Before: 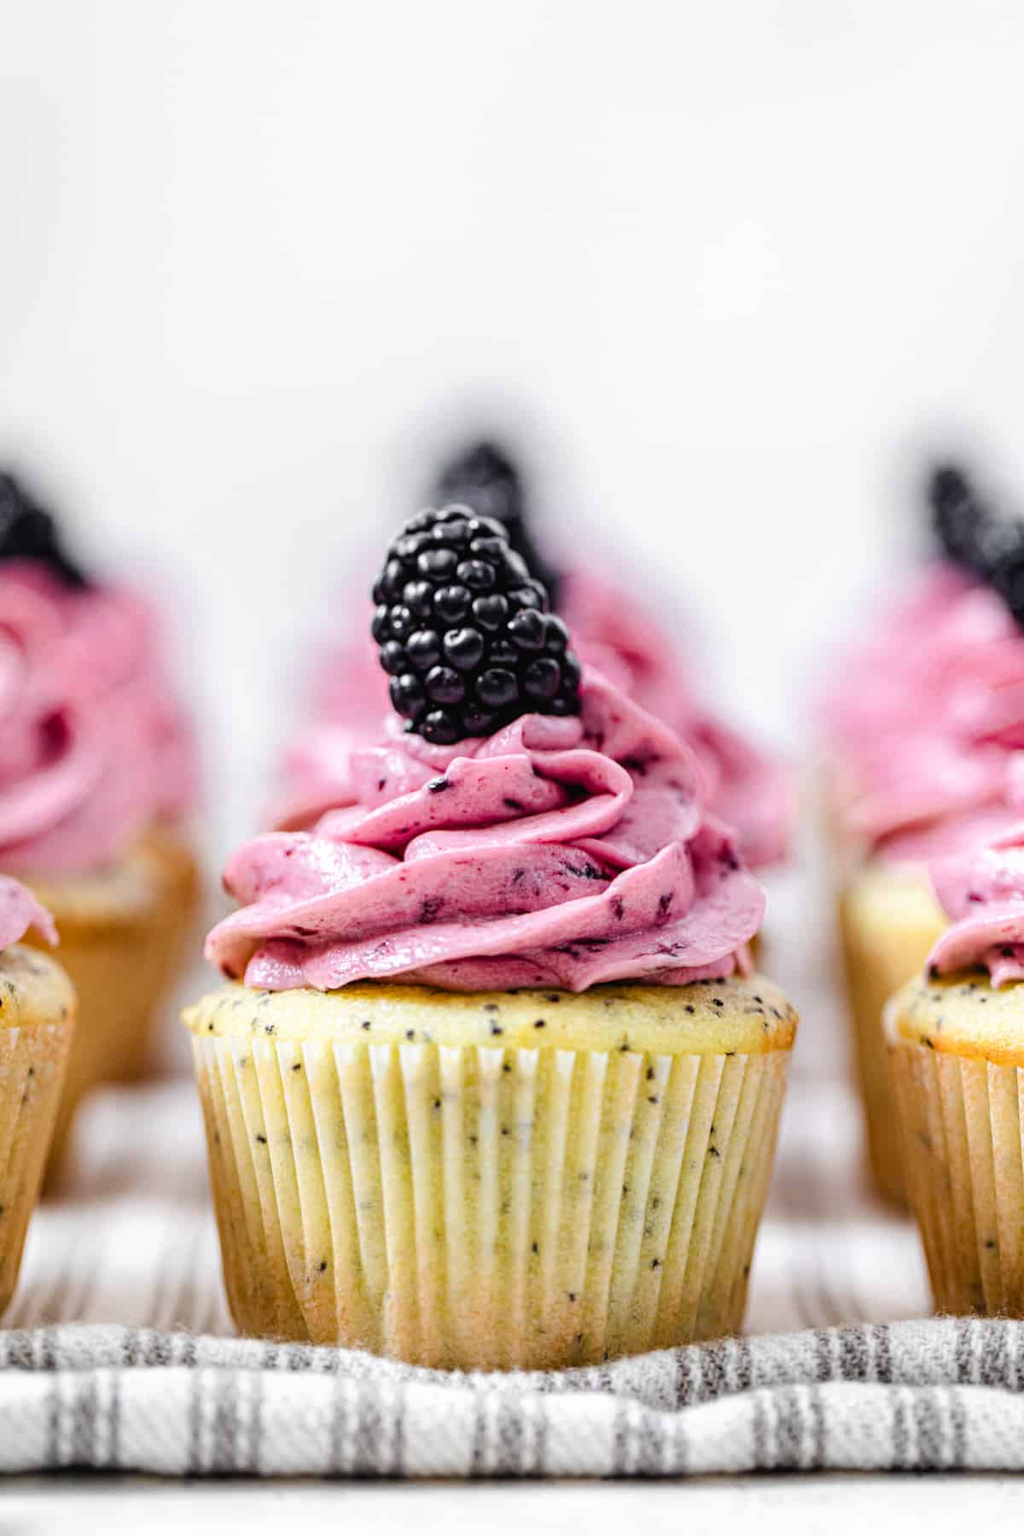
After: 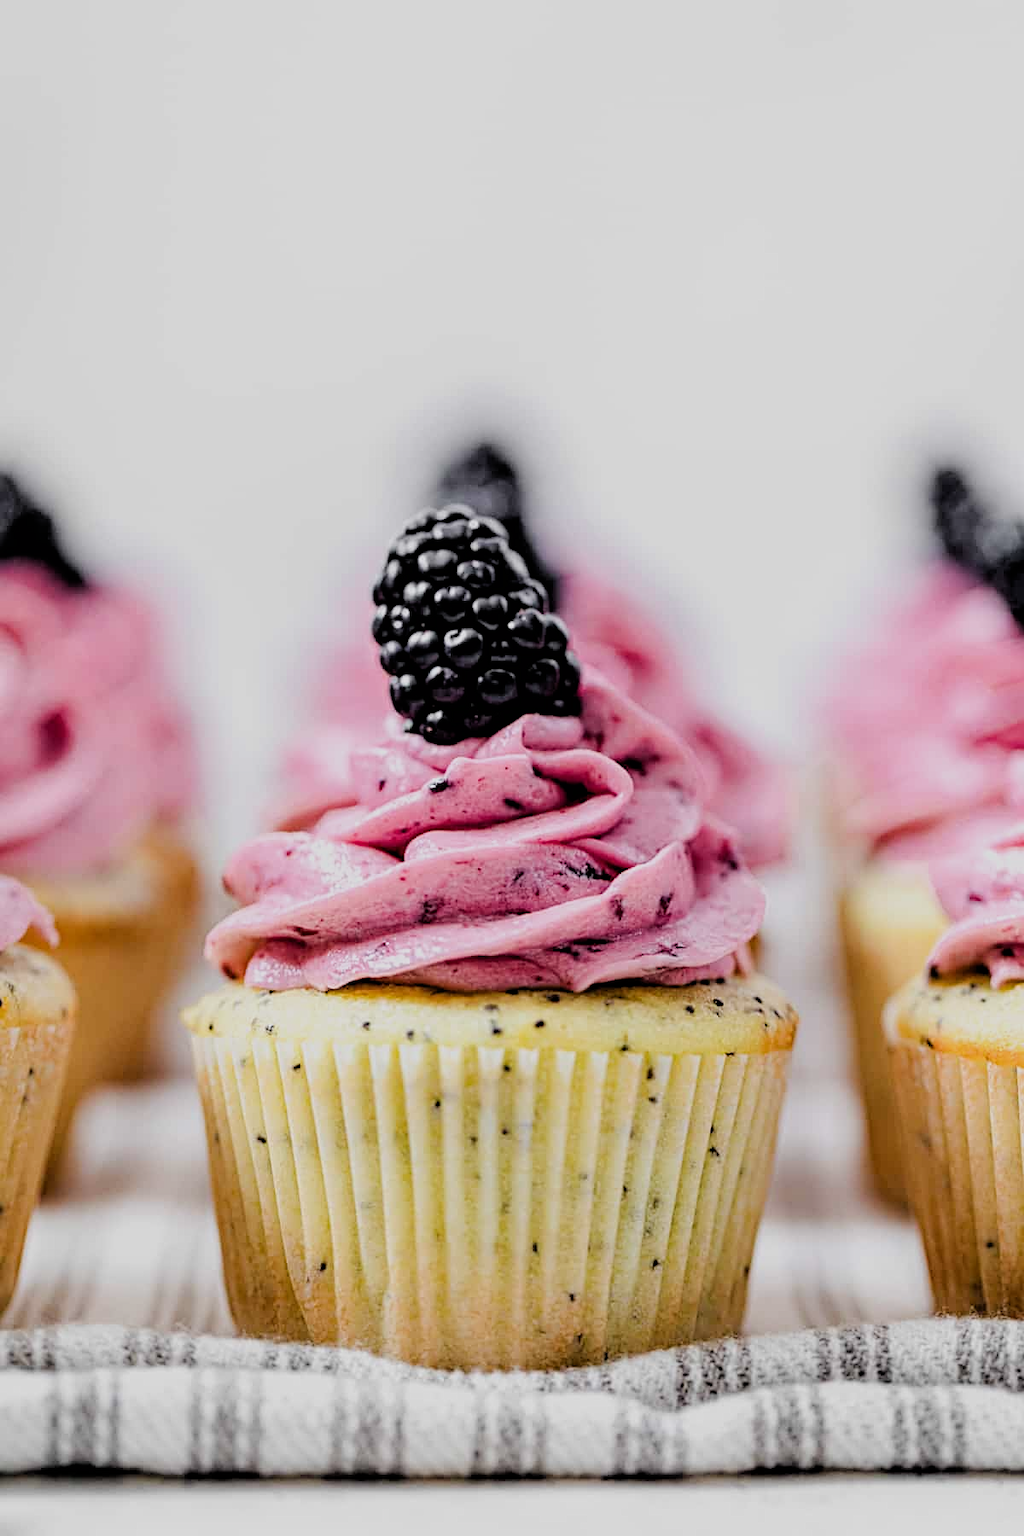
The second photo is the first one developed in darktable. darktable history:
sharpen: on, module defaults
filmic rgb: black relative exposure -4.88 EV, hardness 2.82
